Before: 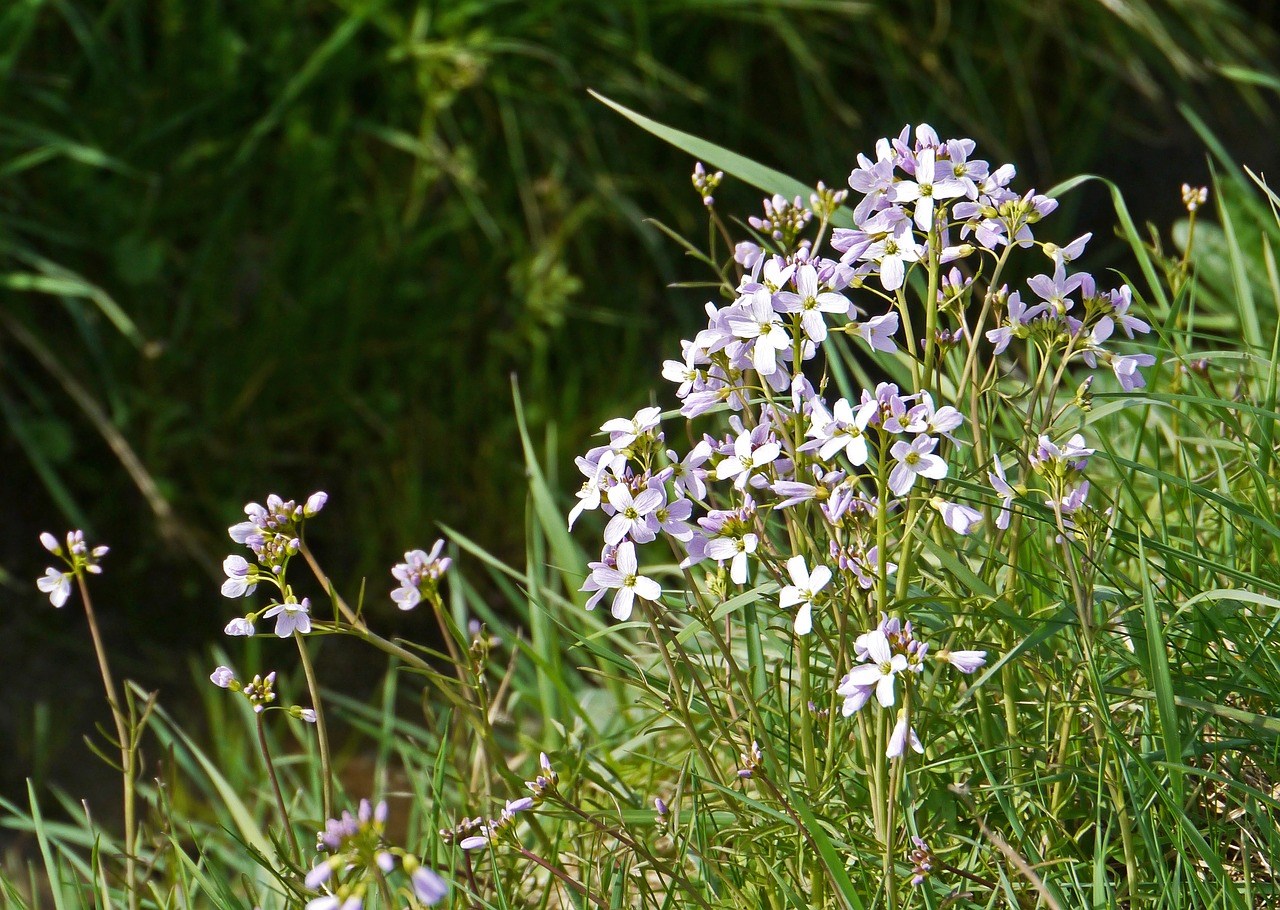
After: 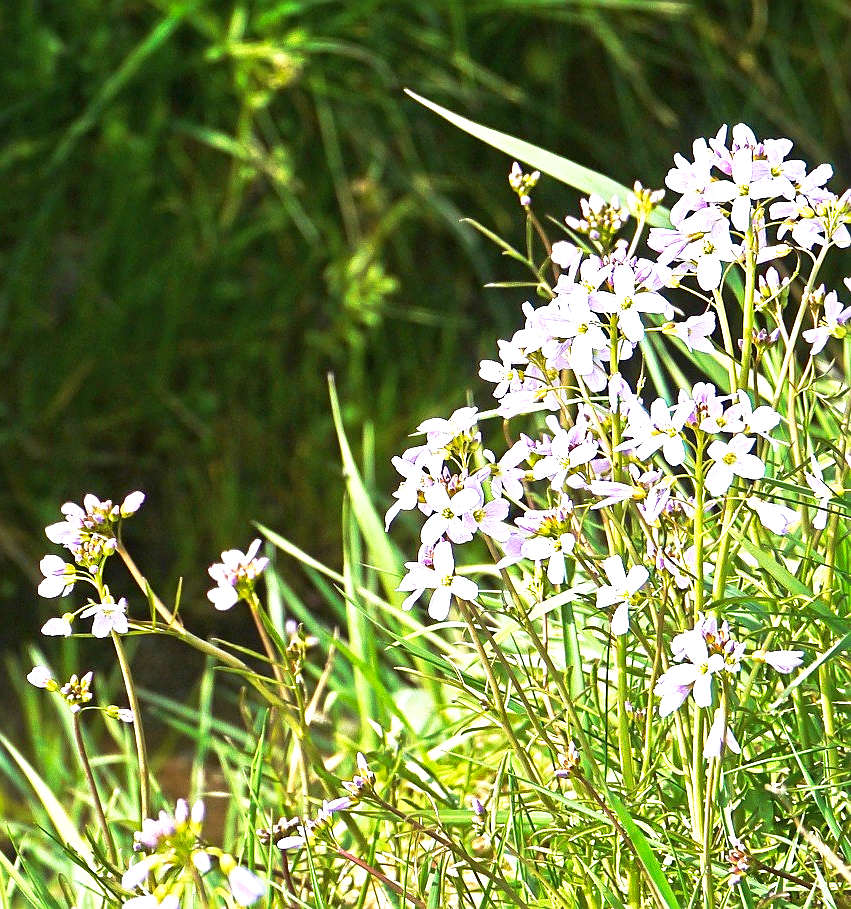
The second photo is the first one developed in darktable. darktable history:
tone equalizer: edges refinement/feathering 500, mask exposure compensation -1.57 EV, preserve details no
base curve: curves: ch0 [(0, 0) (0.257, 0.25) (0.482, 0.586) (0.757, 0.871) (1, 1)], preserve colors none
sharpen: on, module defaults
crop and rotate: left 14.33%, right 19.116%
exposure: black level correction 0, exposure 1.348 EV, compensate exposure bias true, compensate highlight preservation false
